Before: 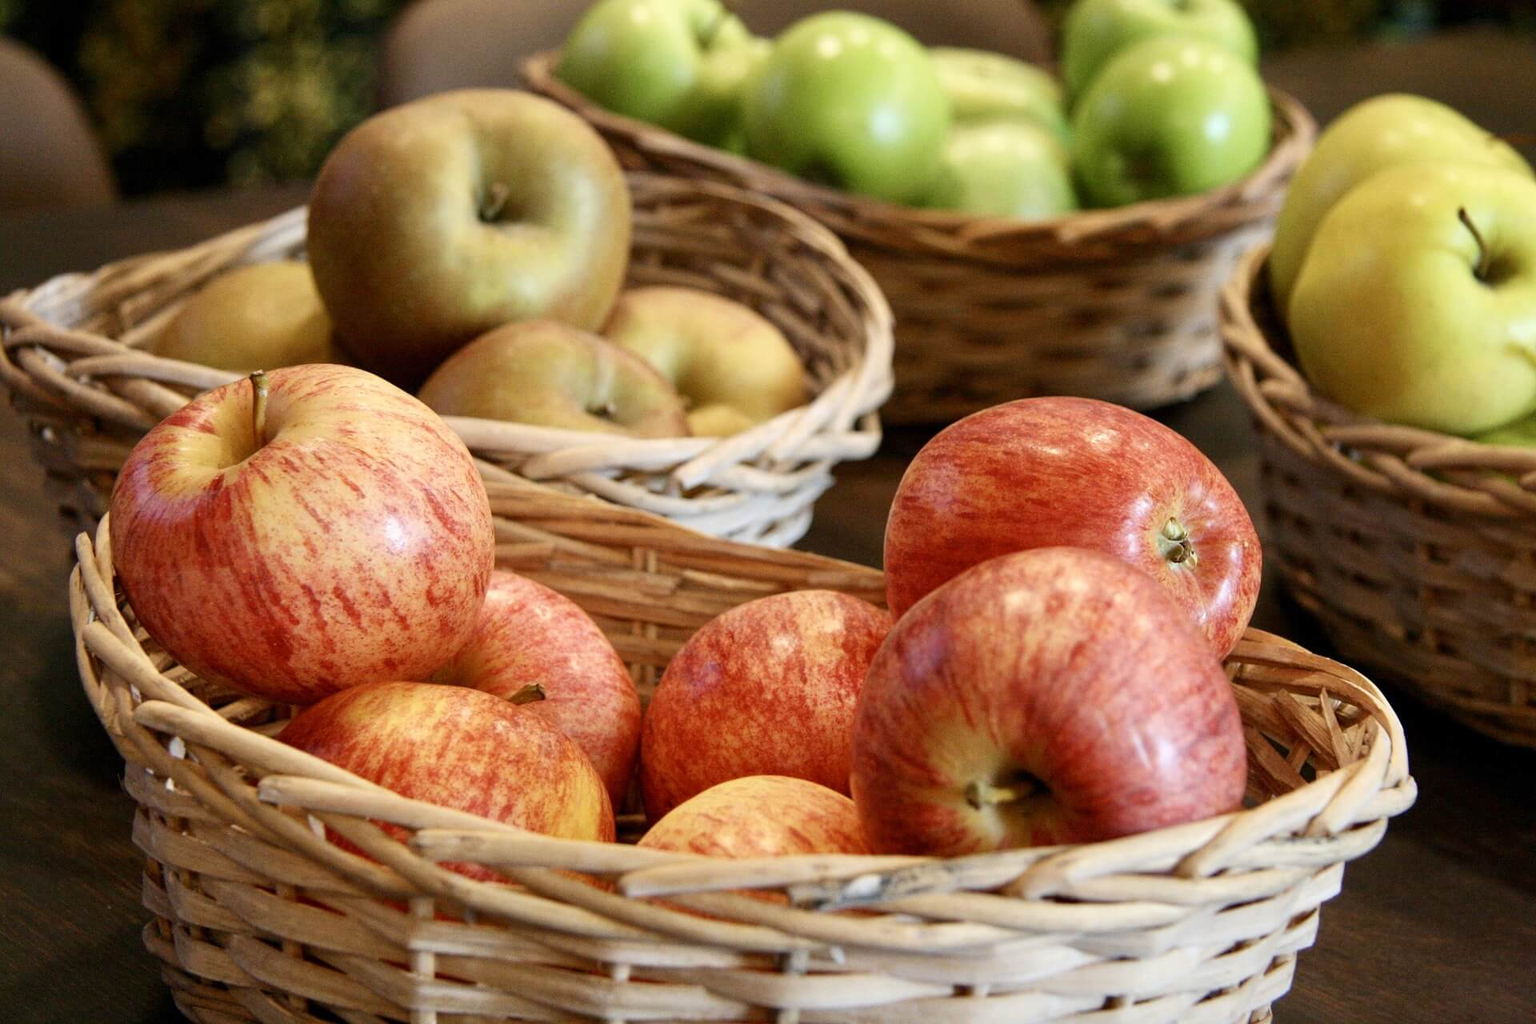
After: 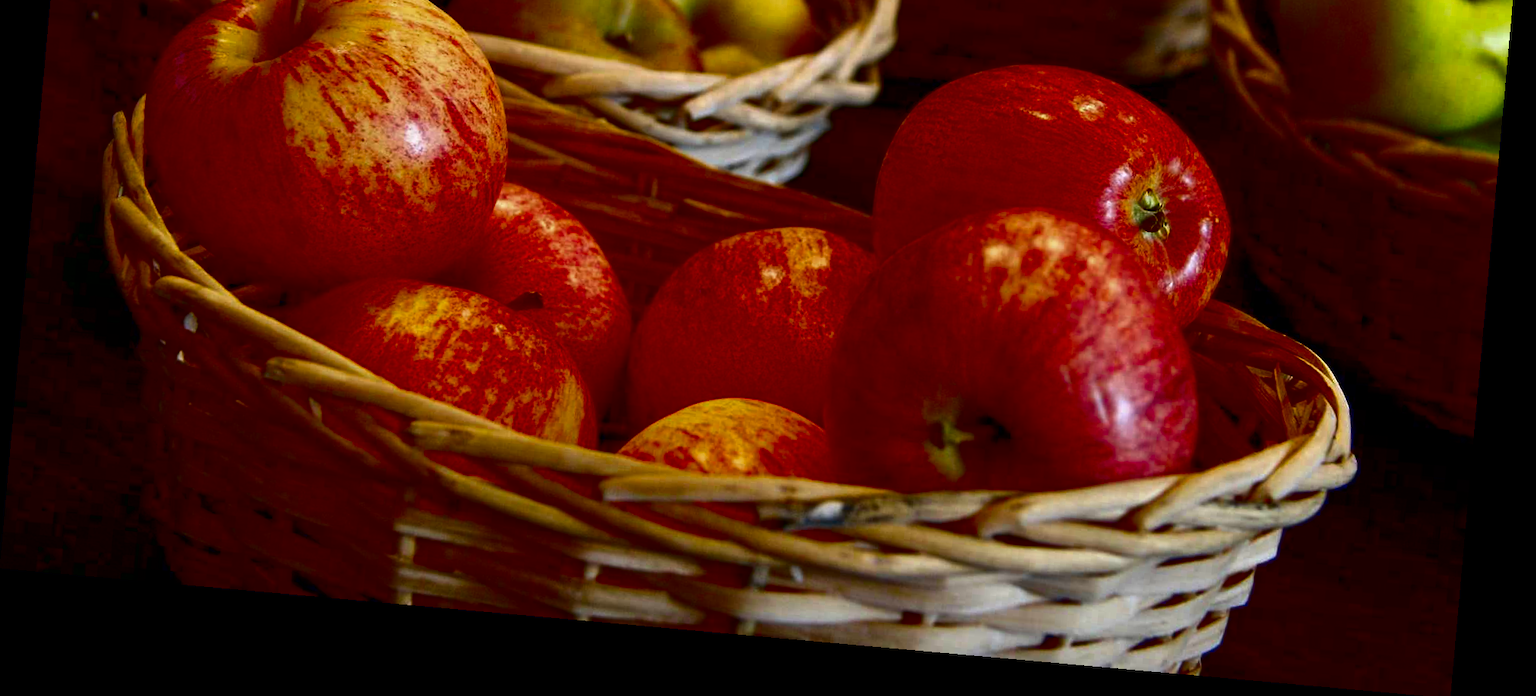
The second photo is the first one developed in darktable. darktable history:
crop and rotate: top 36.435%
rotate and perspective: rotation 5.12°, automatic cropping off
contrast brightness saturation: brightness -1, saturation 1
tone equalizer: on, module defaults
